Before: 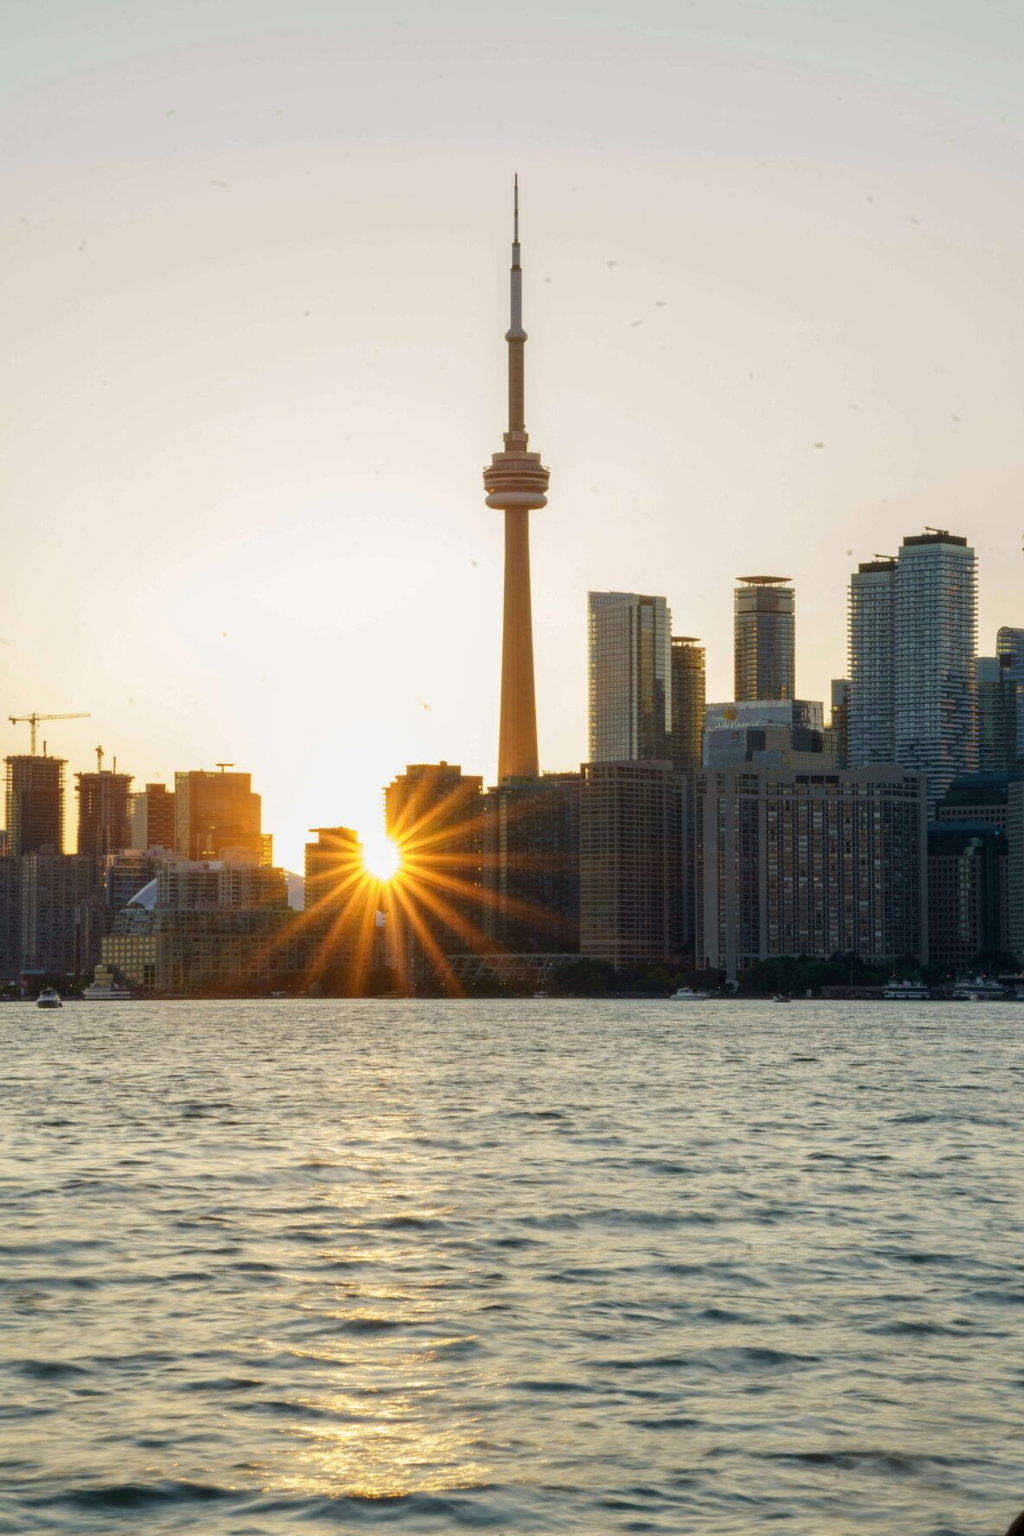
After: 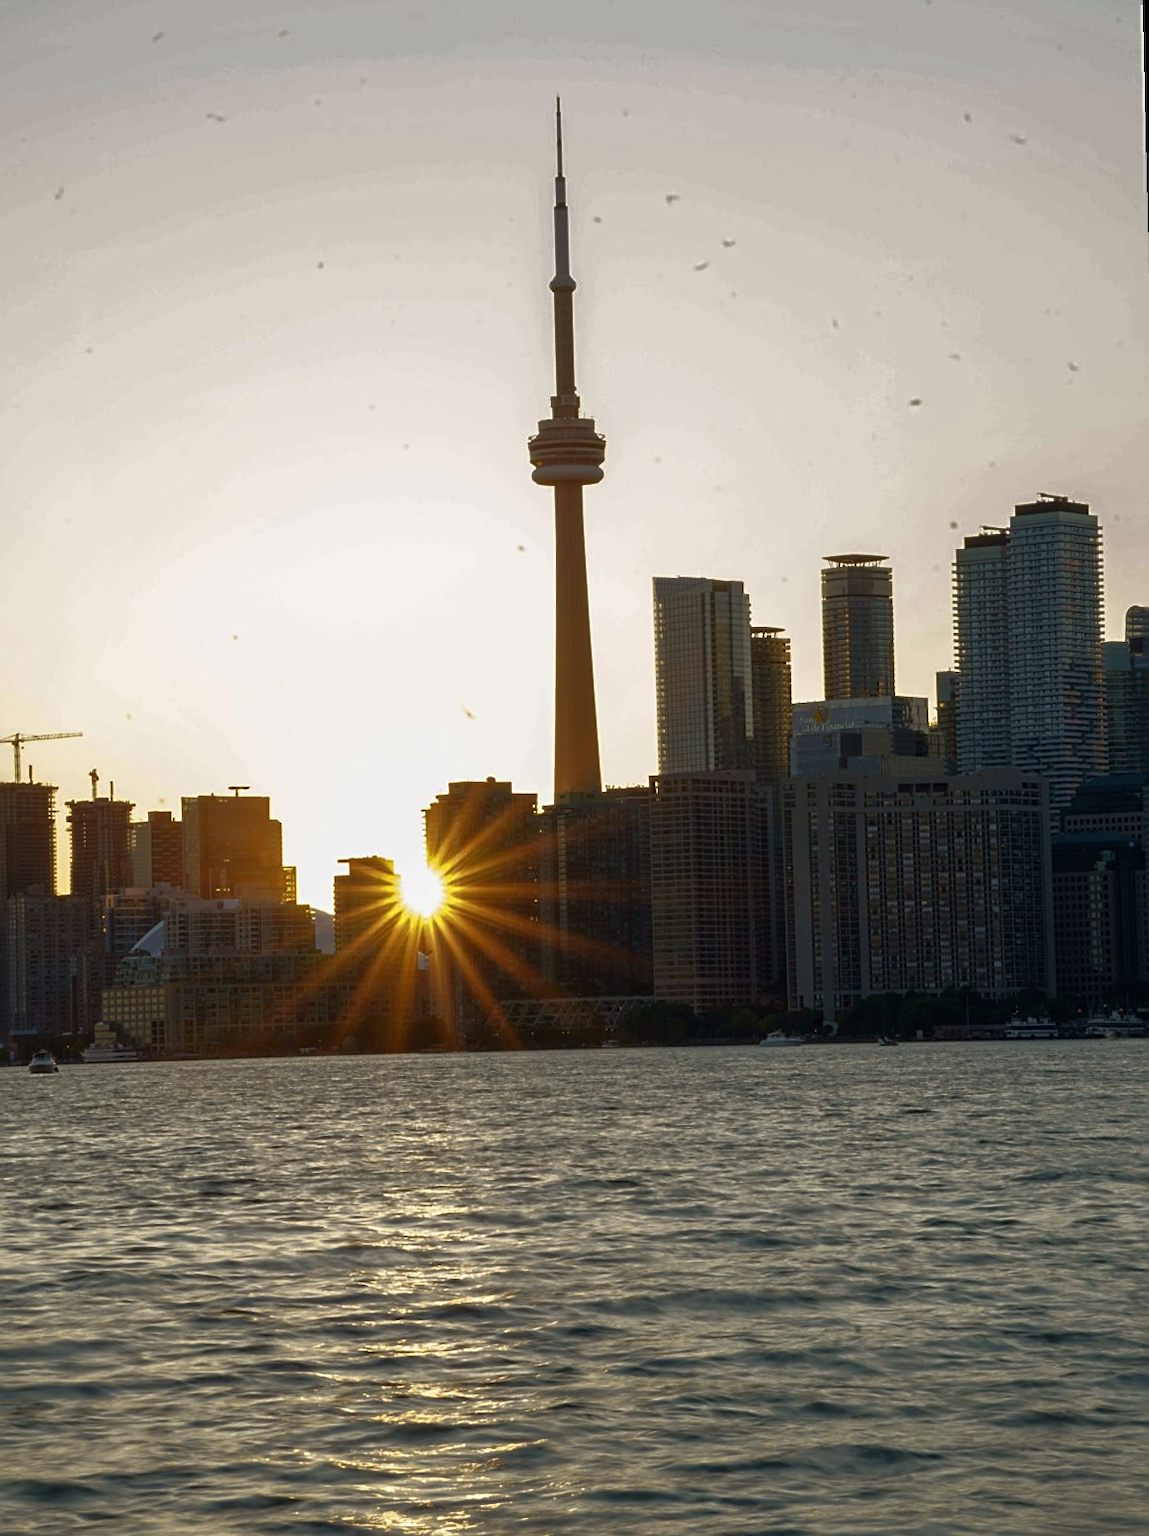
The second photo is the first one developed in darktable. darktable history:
crop: left 1.964%, top 3.251%, right 1.122%, bottom 4.933%
rotate and perspective: rotation -1.42°, crop left 0.016, crop right 0.984, crop top 0.035, crop bottom 0.965
sharpen: on, module defaults
base curve: curves: ch0 [(0, 0) (0.564, 0.291) (0.802, 0.731) (1, 1)]
